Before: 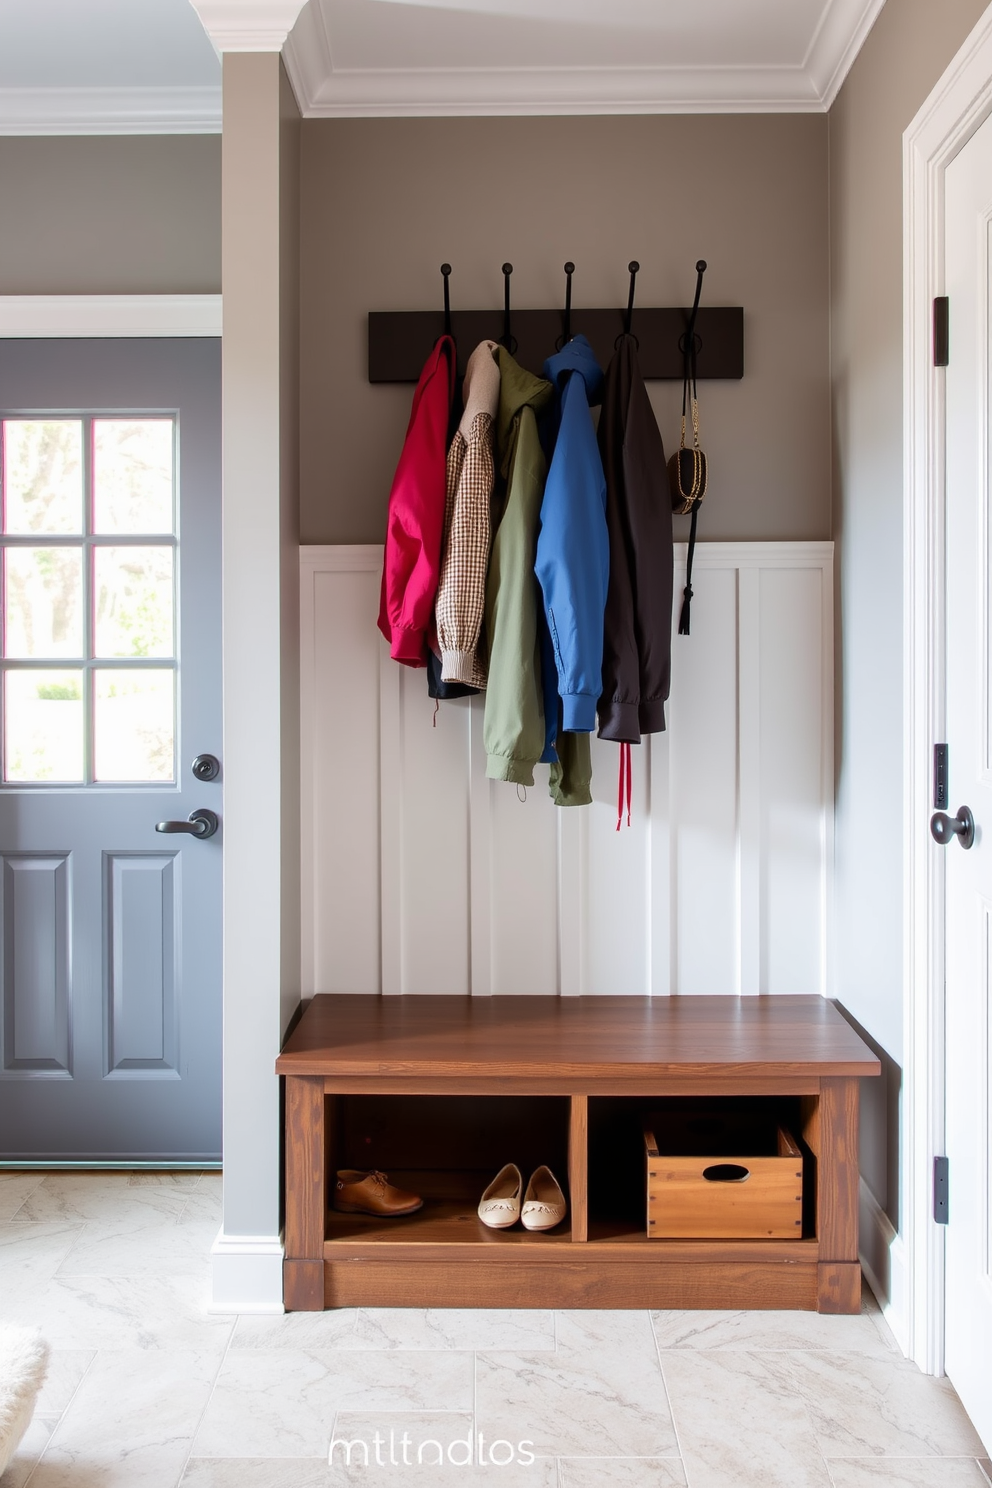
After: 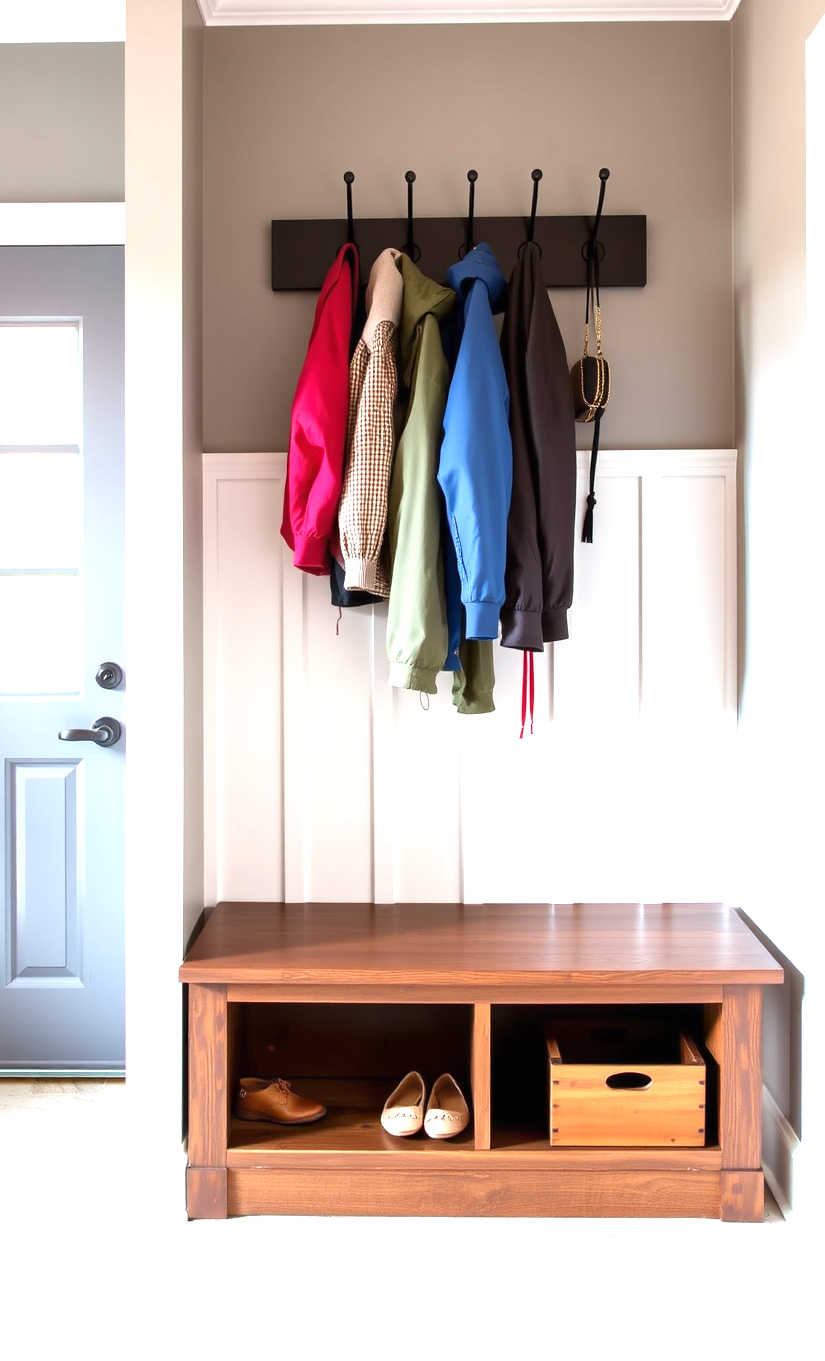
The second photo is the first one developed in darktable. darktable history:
local contrast: mode bilateral grid, contrast 14, coarseness 37, detail 104%, midtone range 0.2
crop: left 9.787%, top 6.225%, right 6.995%, bottom 2.284%
exposure: exposure 1.072 EV, compensate highlight preservation false
